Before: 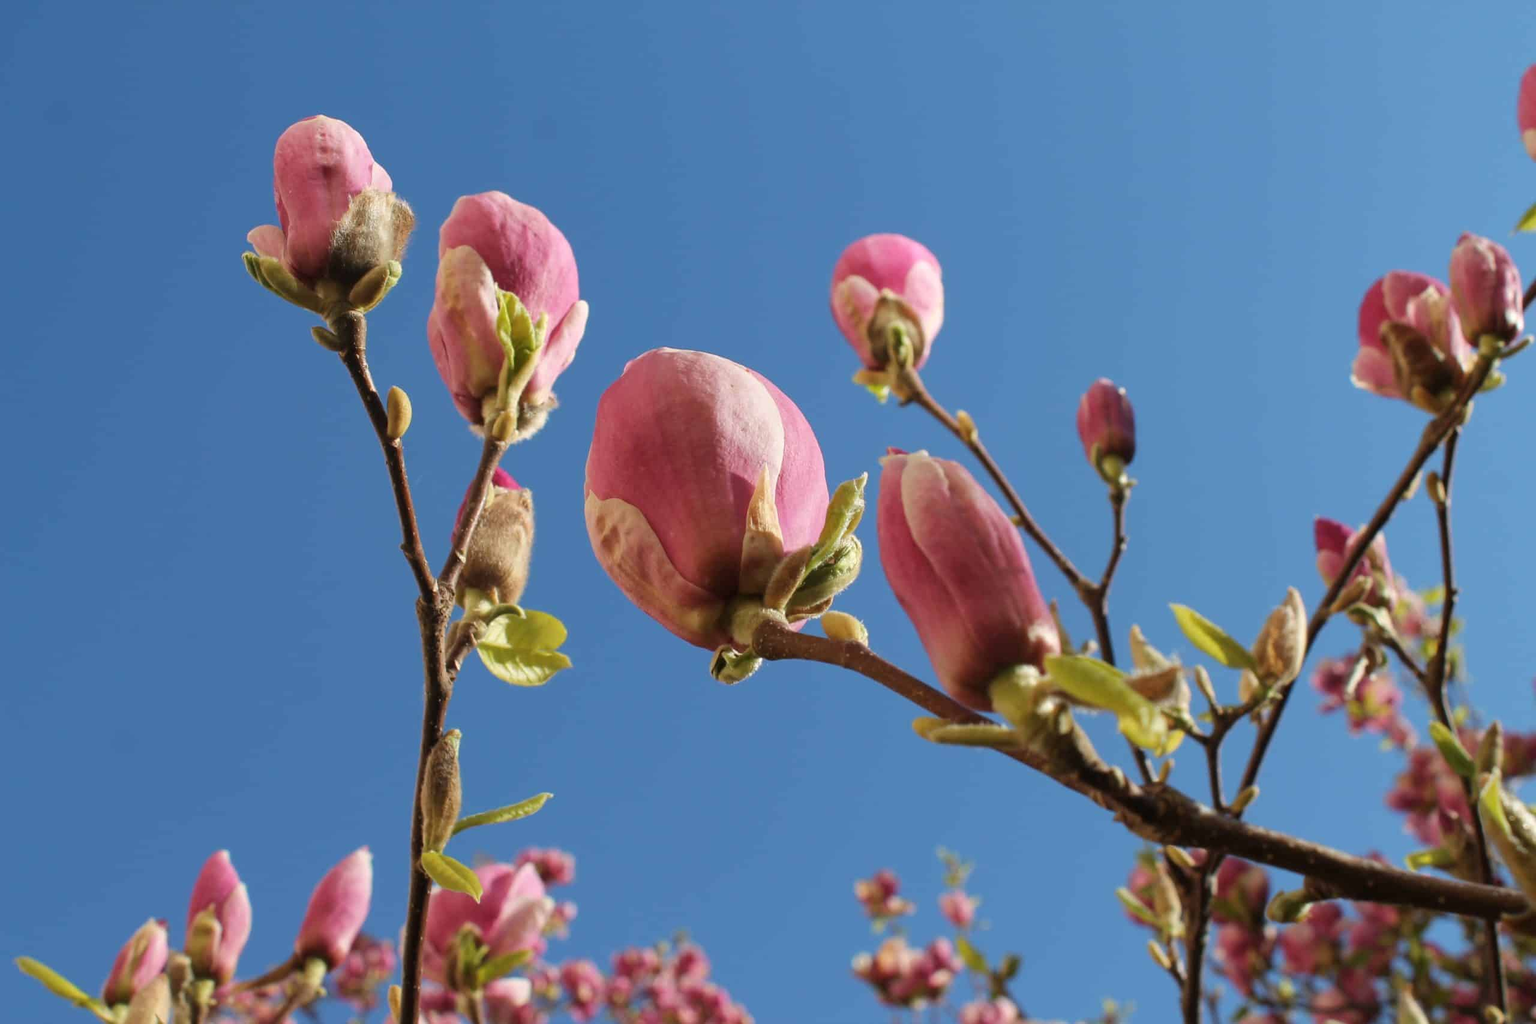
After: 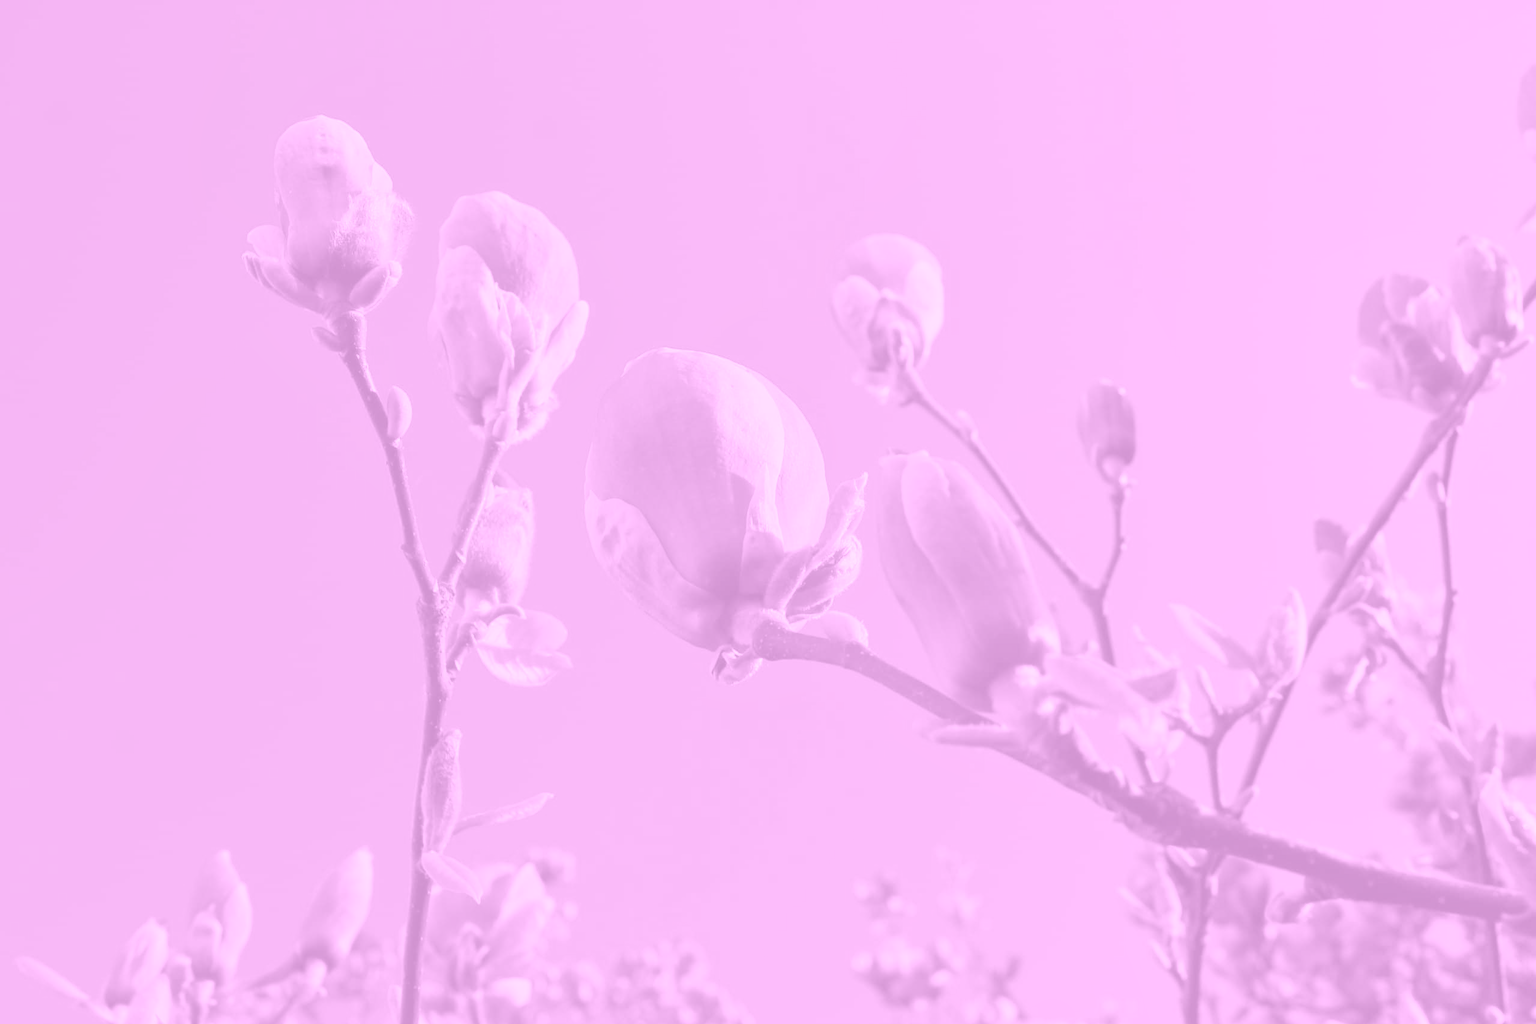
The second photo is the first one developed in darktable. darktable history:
shadows and highlights: low approximation 0.01, soften with gaussian
colorize: hue 331.2°, saturation 69%, source mix 30.28%, lightness 69.02%, version 1
